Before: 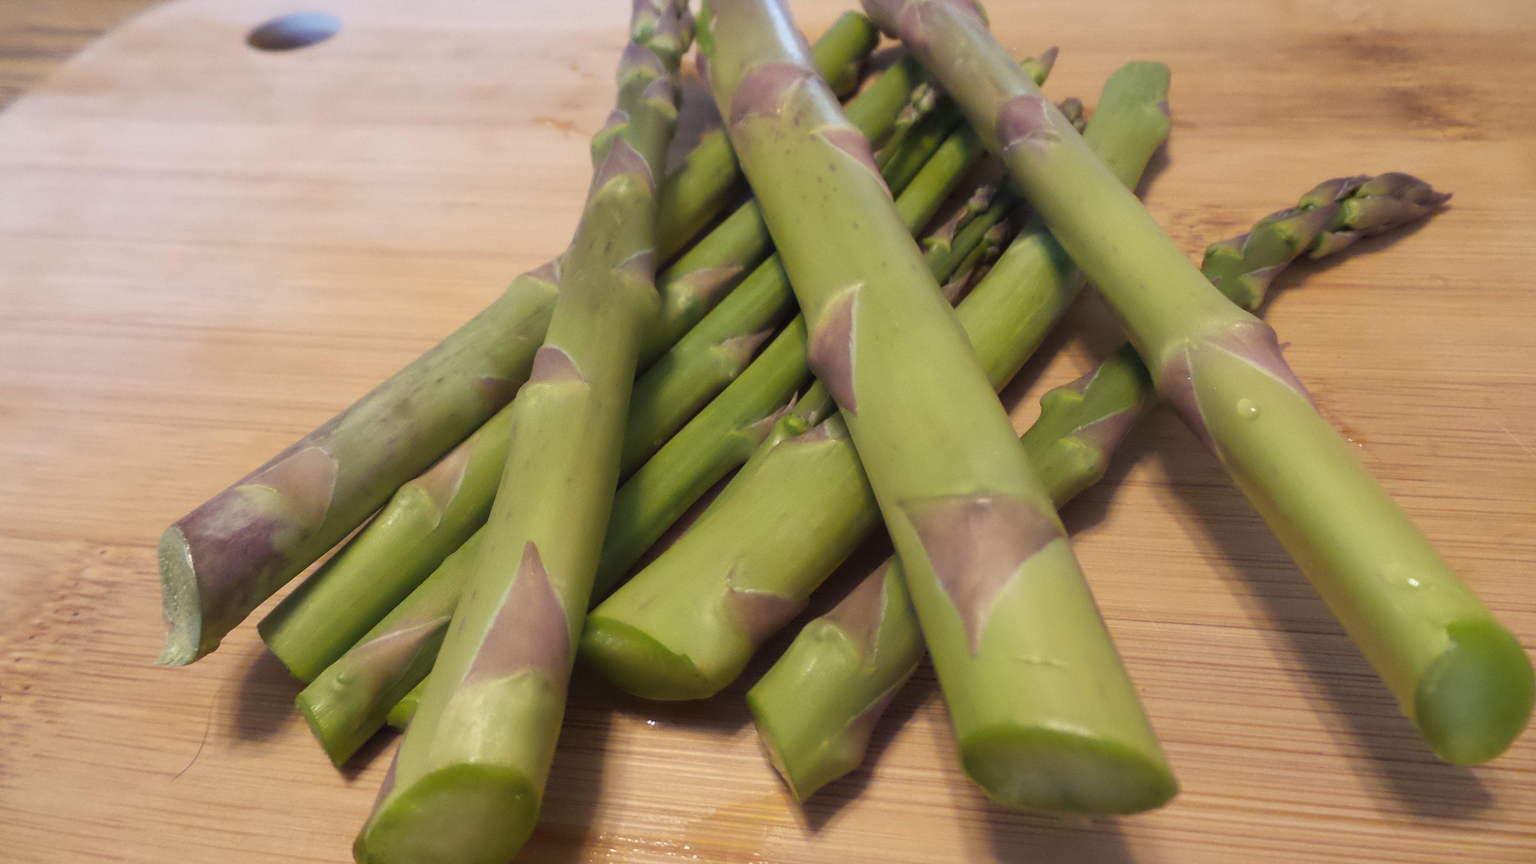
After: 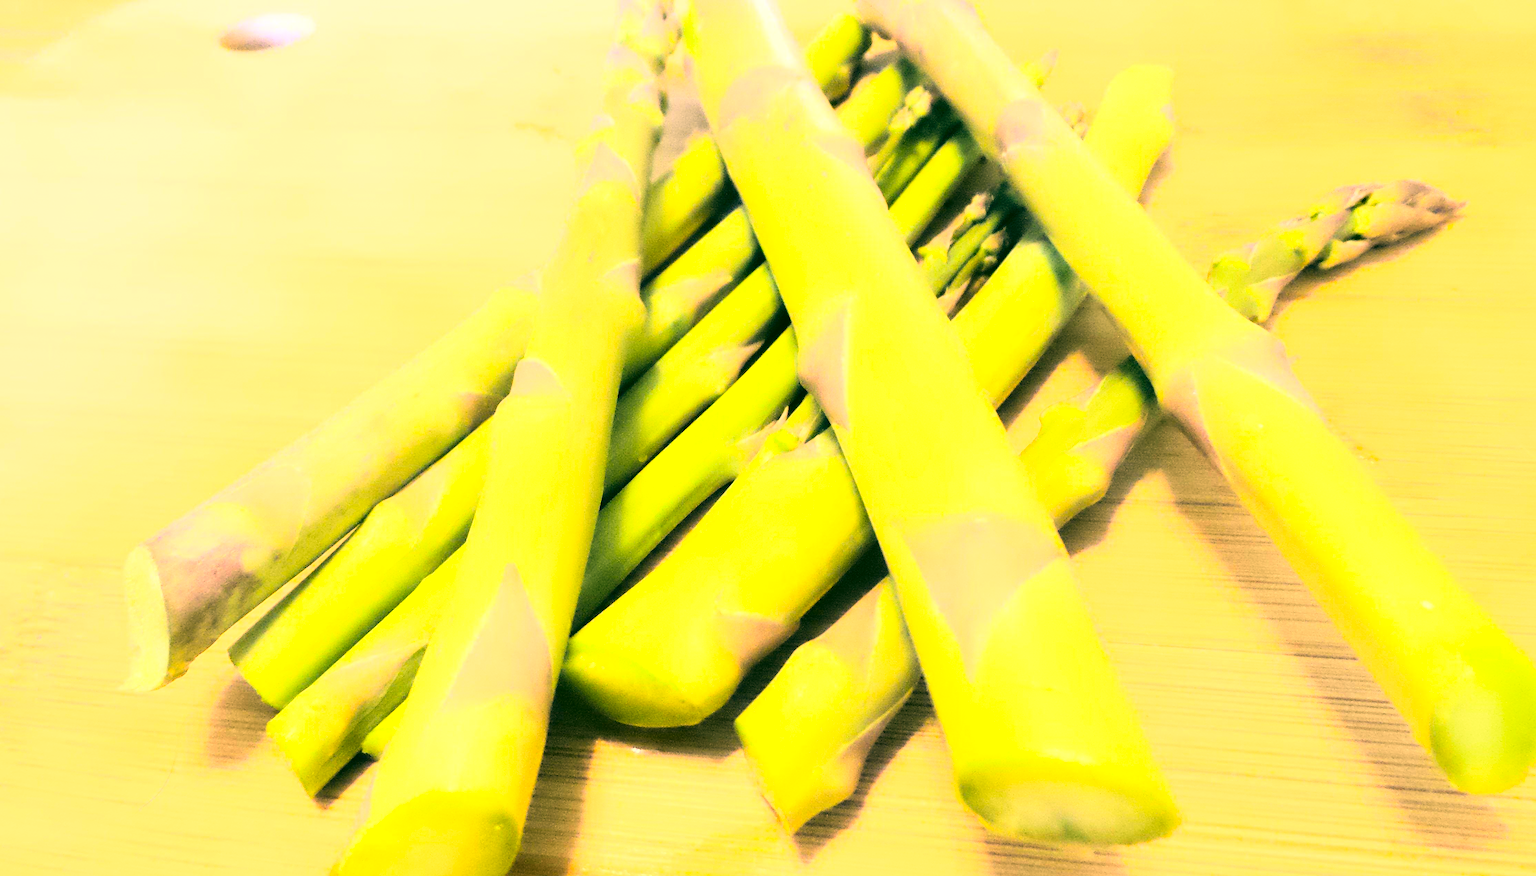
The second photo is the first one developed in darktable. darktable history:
rgb curve: curves: ch0 [(0, 0) (0.21, 0.15) (0.24, 0.21) (0.5, 0.75) (0.75, 0.96) (0.89, 0.99) (1, 1)]; ch1 [(0, 0.02) (0.21, 0.13) (0.25, 0.2) (0.5, 0.67) (0.75, 0.9) (0.89, 0.97) (1, 1)]; ch2 [(0, 0.02) (0.21, 0.13) (0.25, 0.2) (0.5, 0.67) (0.75, 0.9) (0.89, 0.97) (1, 1)], compensate middle gray true
crop and rotate: left 2.536%, right 1.107%, bottom 2.246%
exposure: black level correction 0, exposure 1.55 EV, compensate exposure bias true, compensate highlight preservation false
color correction: highlights a* 5.62, highlights b* 33.57, shadows a* -25.86, shadows b* 4.02
